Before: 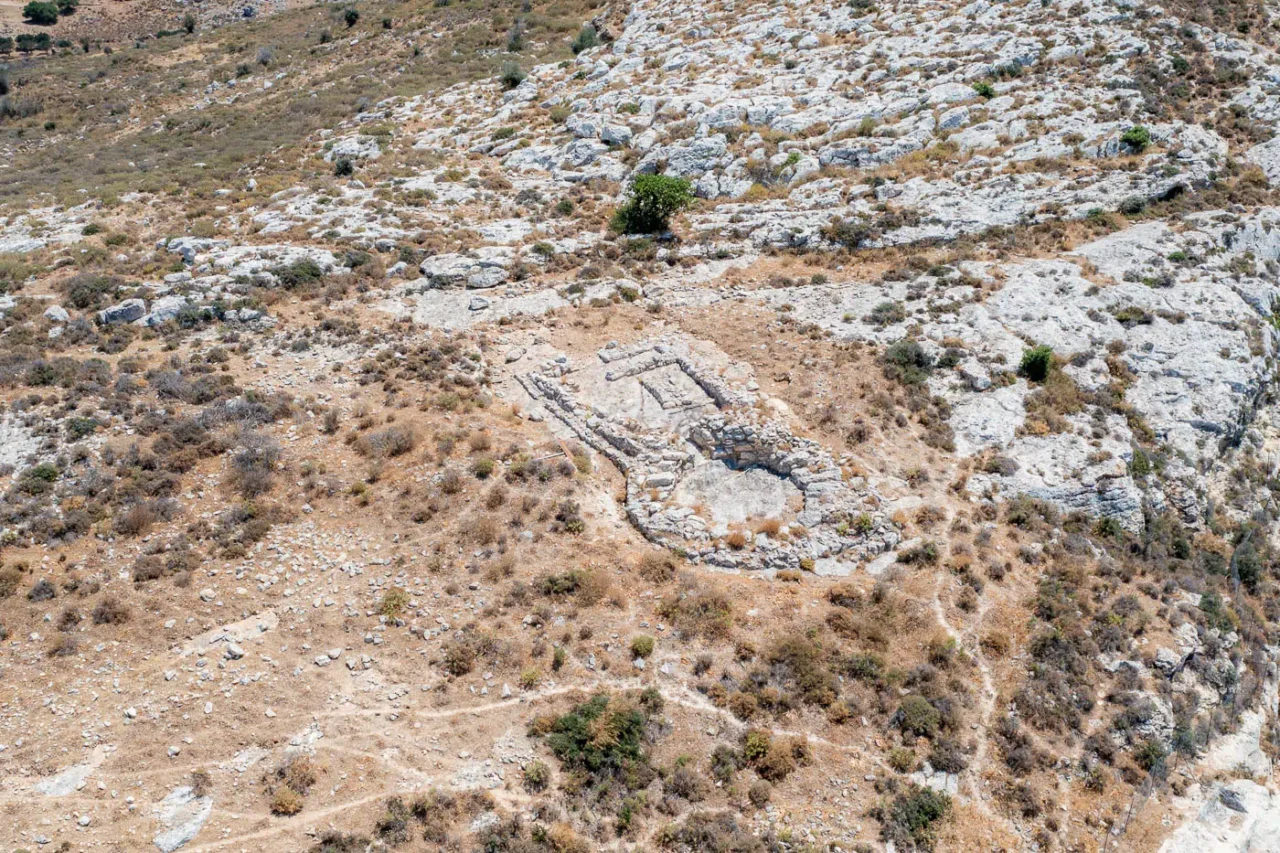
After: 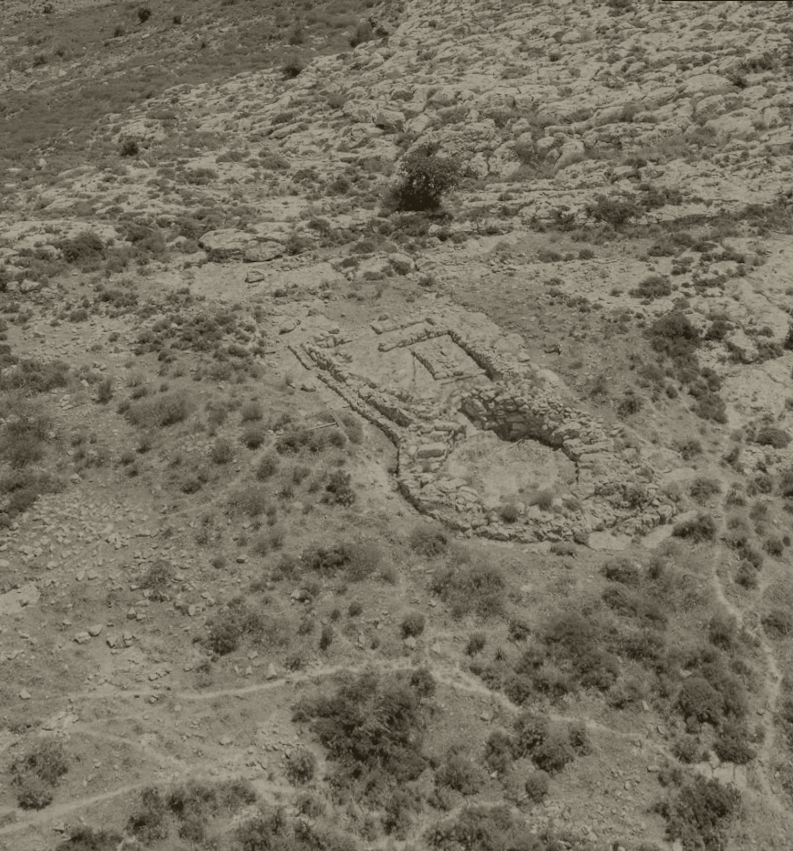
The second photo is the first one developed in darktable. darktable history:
shadows and highlights: low approximation 0.01, soften with gaussian
colorize: hue 41.44°, saturation 22%, source mix 60%, lightness 10.61%
rotate and perspective: rotation 0.215°, lens shift (vertical) -0.139, crop left 0.069, crop right 0.939, crop top 0.002, crop bottom 0.996
crop and rotate: left 15.055%, right 18.278%
white balance: emerald 1
